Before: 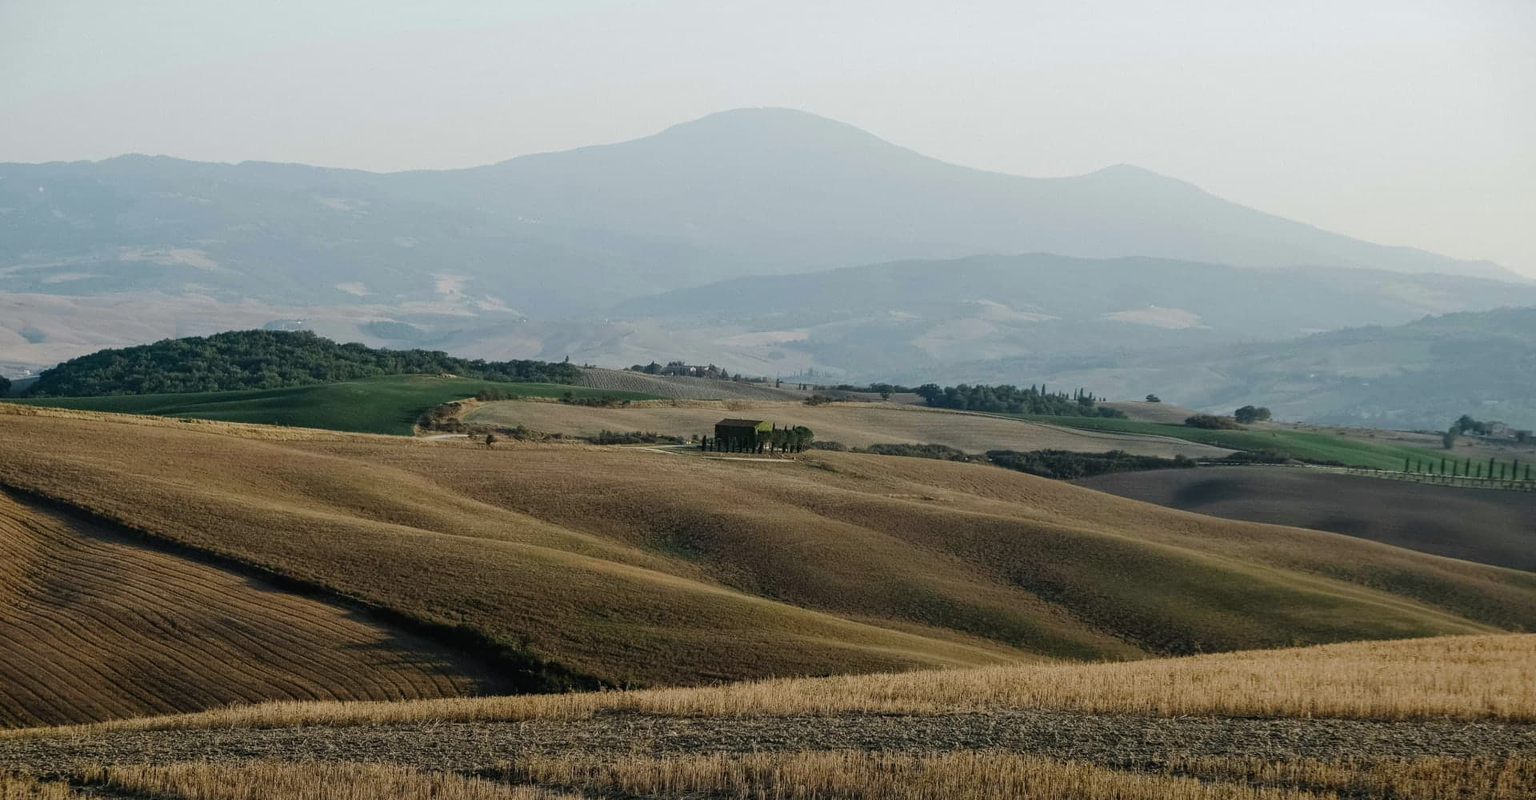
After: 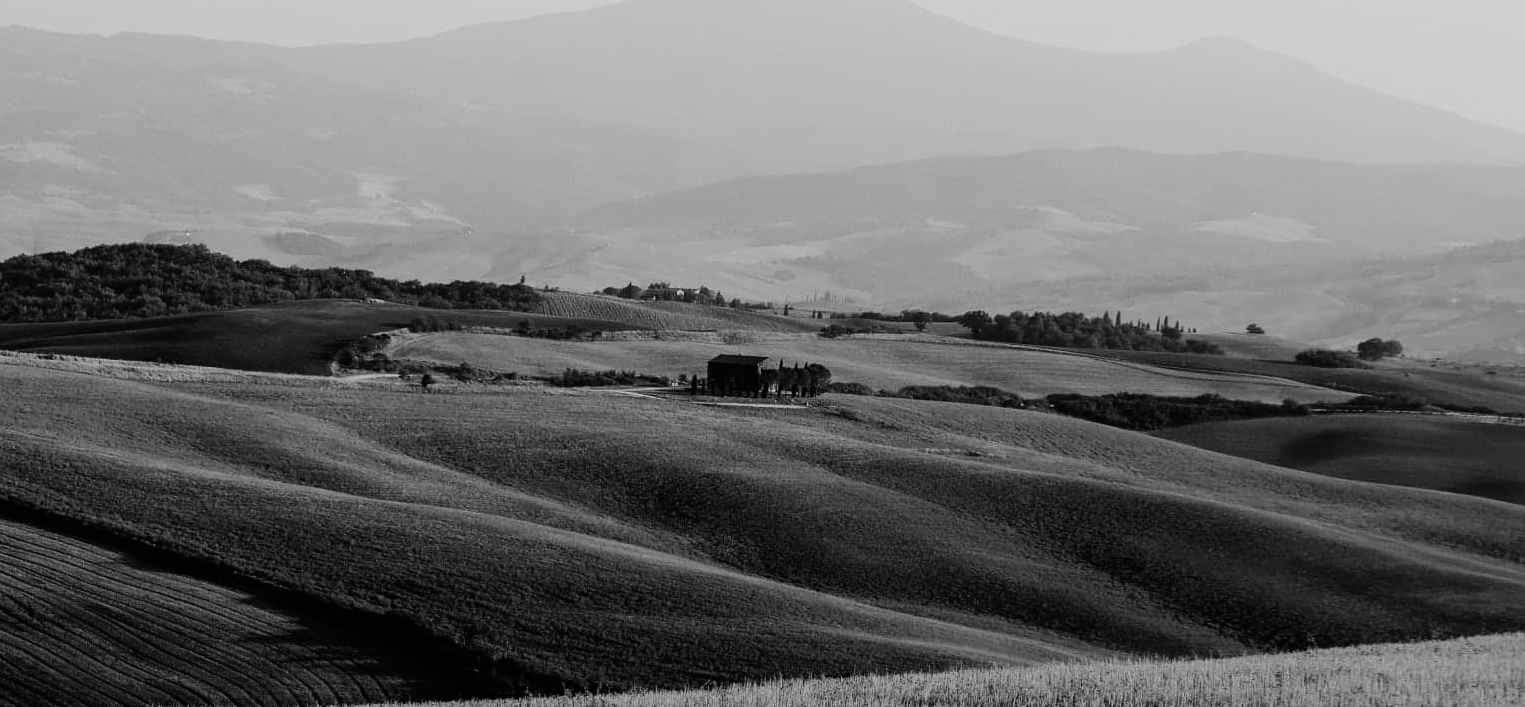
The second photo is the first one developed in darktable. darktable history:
crop: left 9.712%, top 16.928%, right 10.845%, bottom 12.332%
sigmoid: contrast 1.8, skew -0.2, preserve hue 0%, red attenuation 0.1, red rotation 0.035, green attenuation 0.1, green rotation -0.017, blue attenuation 0.15, blue rotation -0.052, base primaries Rec2020
monochrome: a -35.87, b 49.73, size 1.7
